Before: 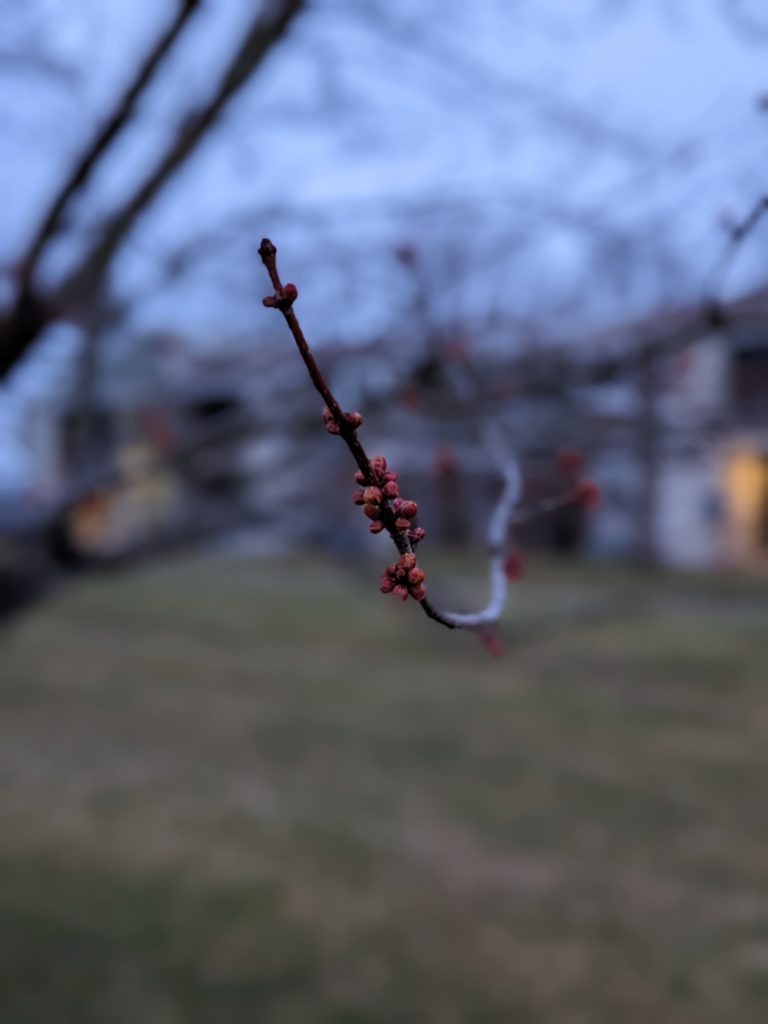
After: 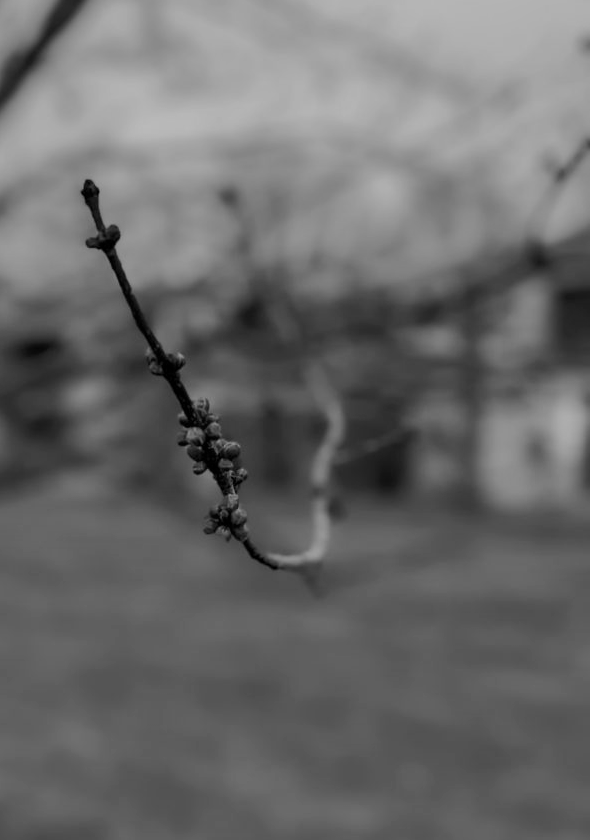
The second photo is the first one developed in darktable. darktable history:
crop: left 23.095%, top 5.827%, bottom 11.854%
color balance rgb: perceptual saturation grading › global saturation 25%, perceptual brilliance grading › mid-tones 10%, perceptual brilliance grading › shadows 15%, global vibrance 20%
white balance: red 0.982, blue 1.018
color correction: saturation 1.1
monochrome: a 16.06, b 15.48, size 1
